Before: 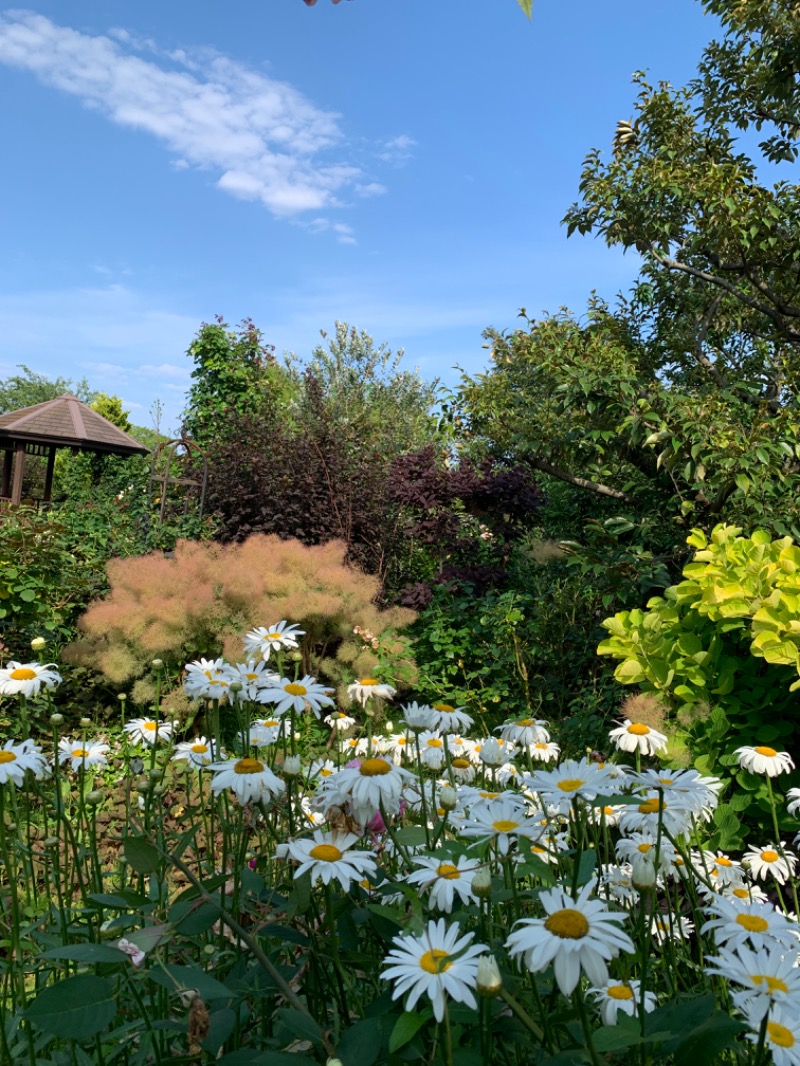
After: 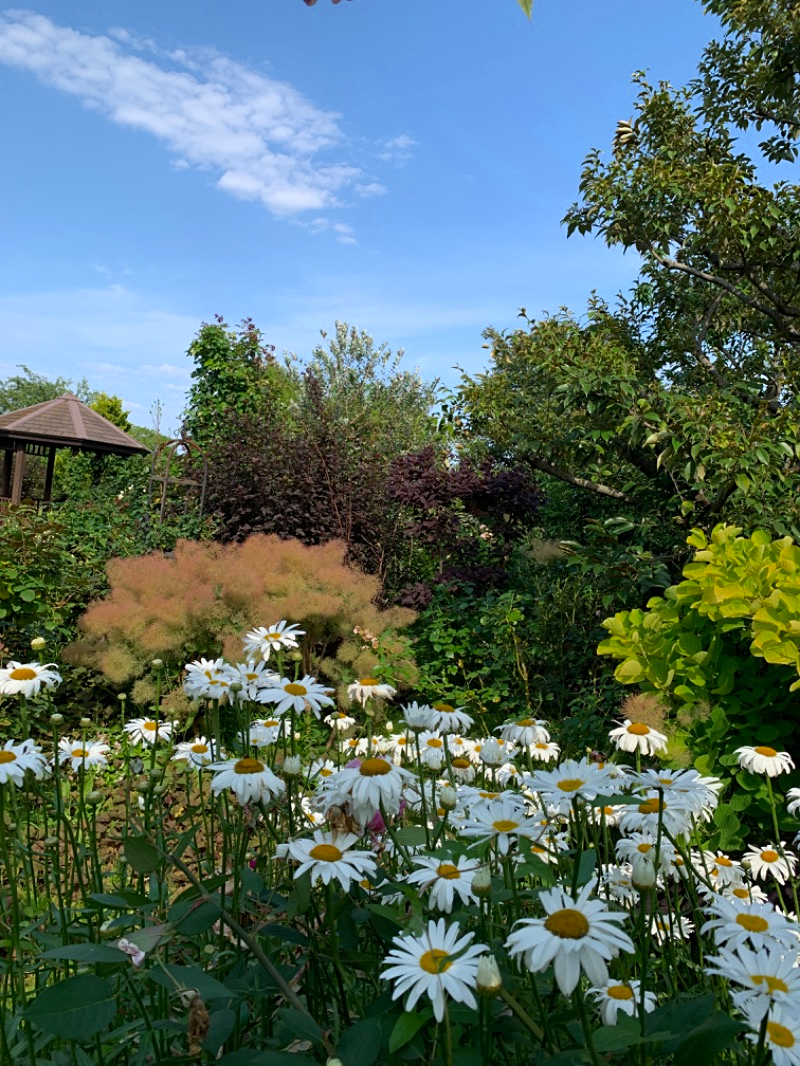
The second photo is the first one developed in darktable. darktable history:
sharpen: amount 0.2
color zones: curves: ch0 [(0.27, 0.396) (0.563, 0.504) (0.75, 0.5) (0.787, 0.307)]
